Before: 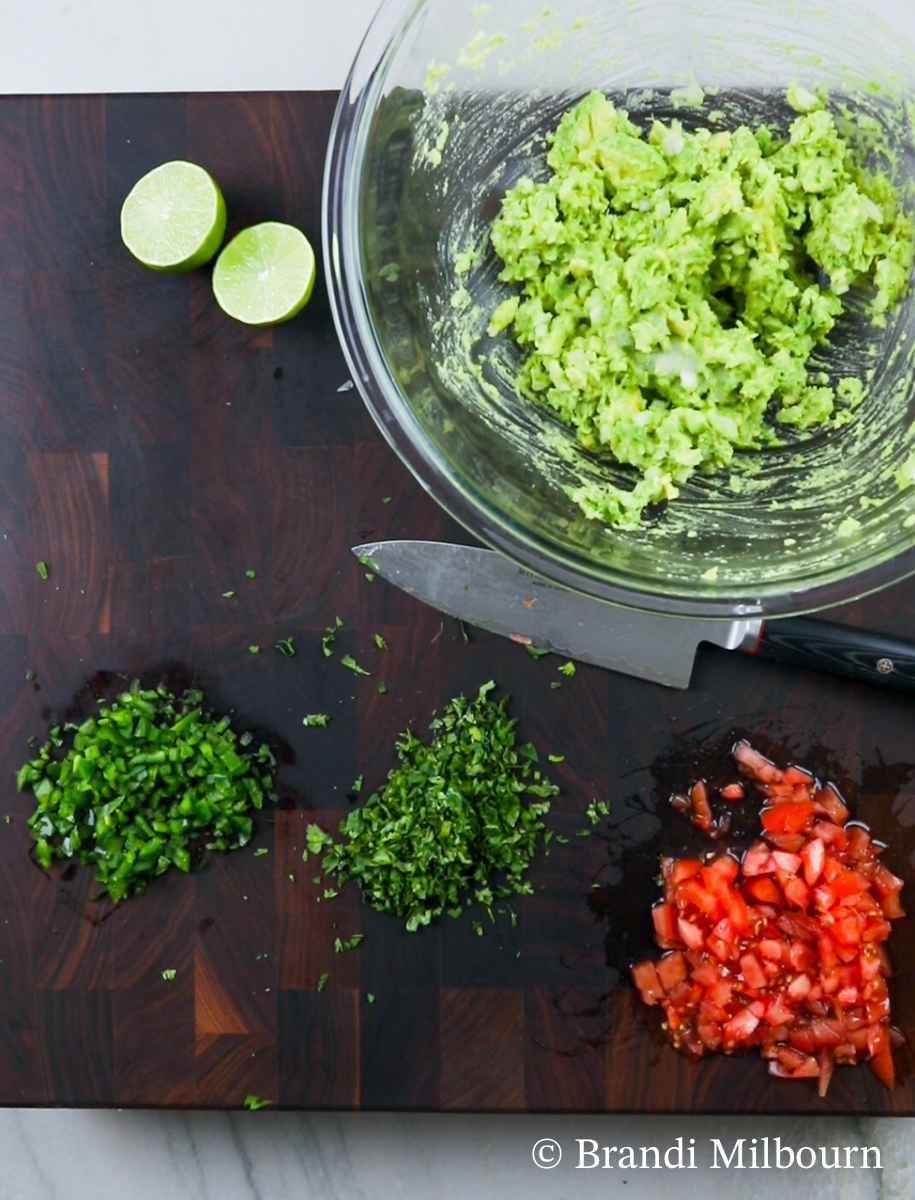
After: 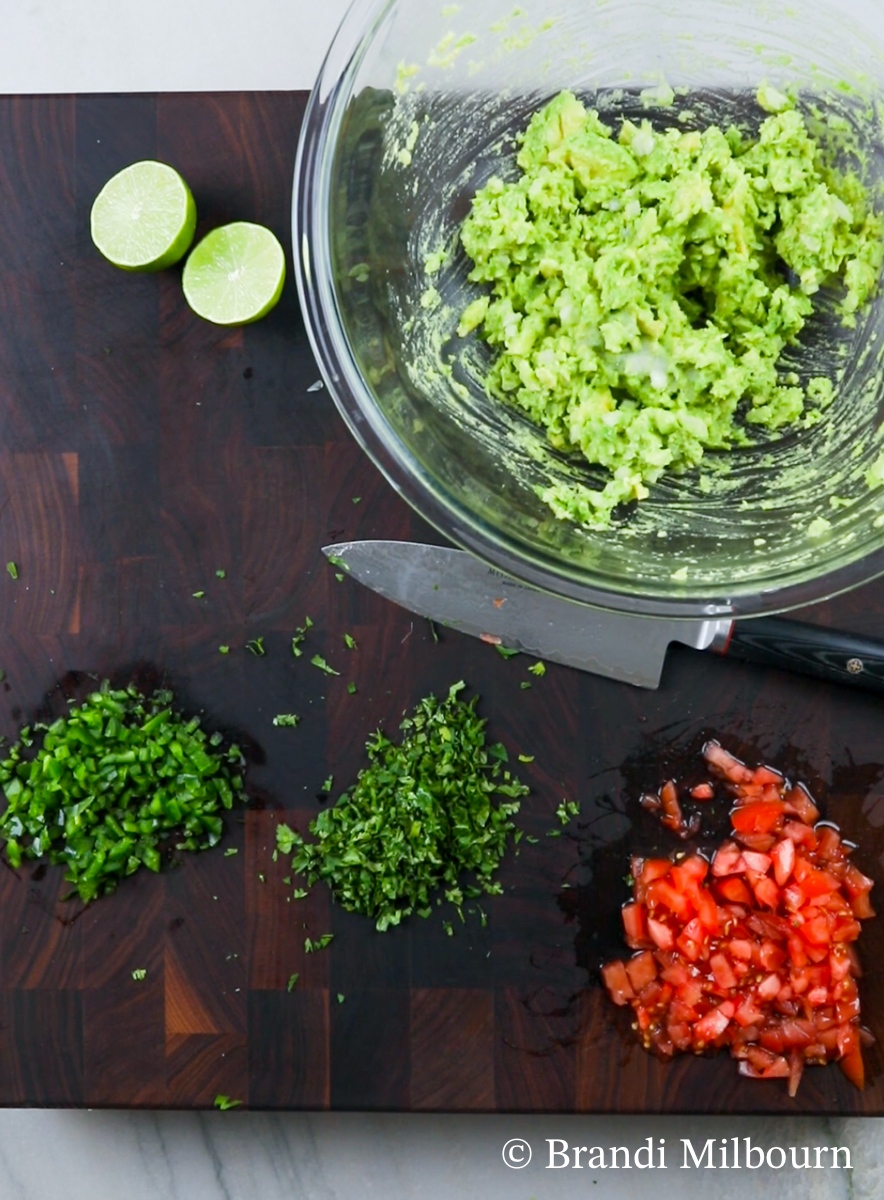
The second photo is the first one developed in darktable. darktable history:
crop and rotate: left 3.357%
